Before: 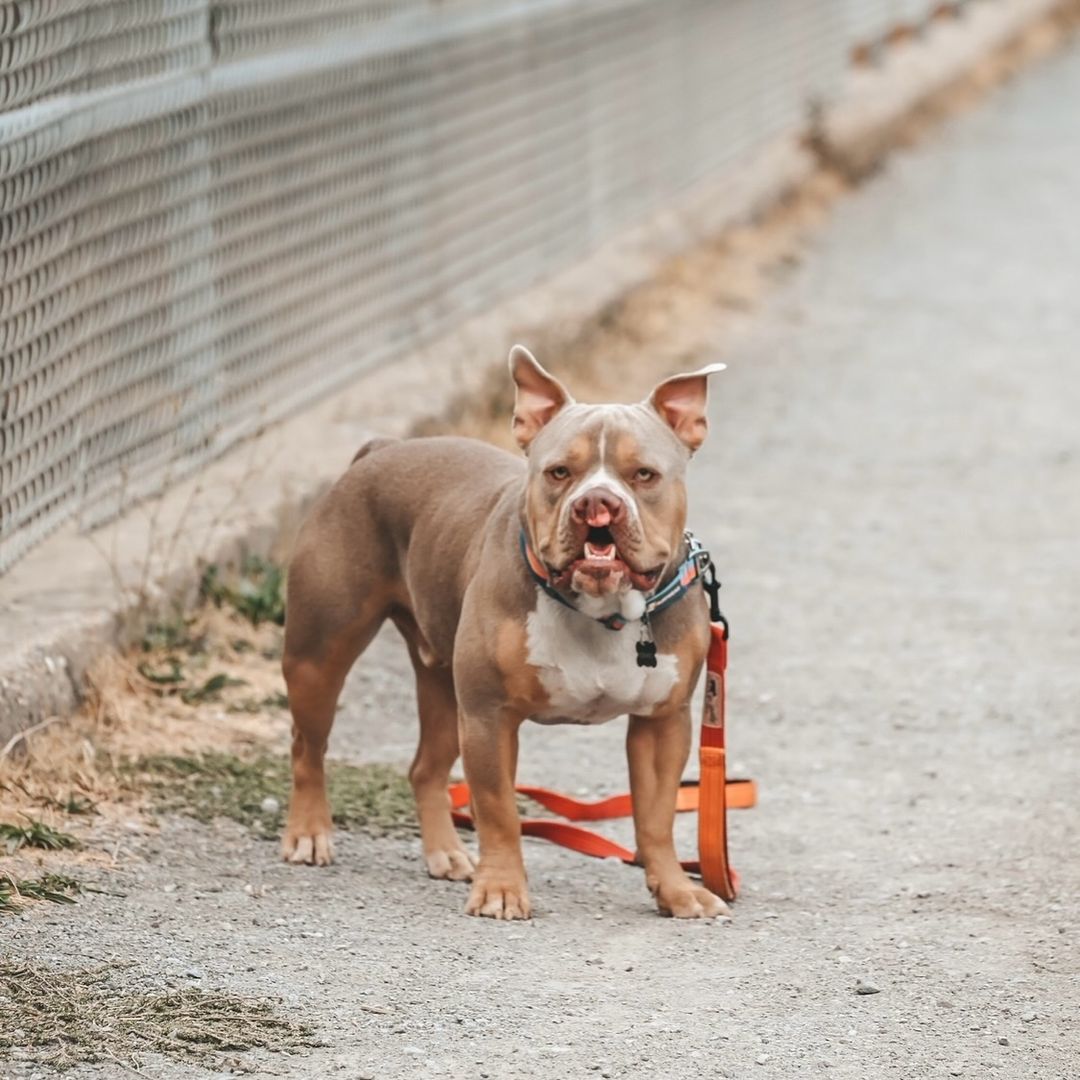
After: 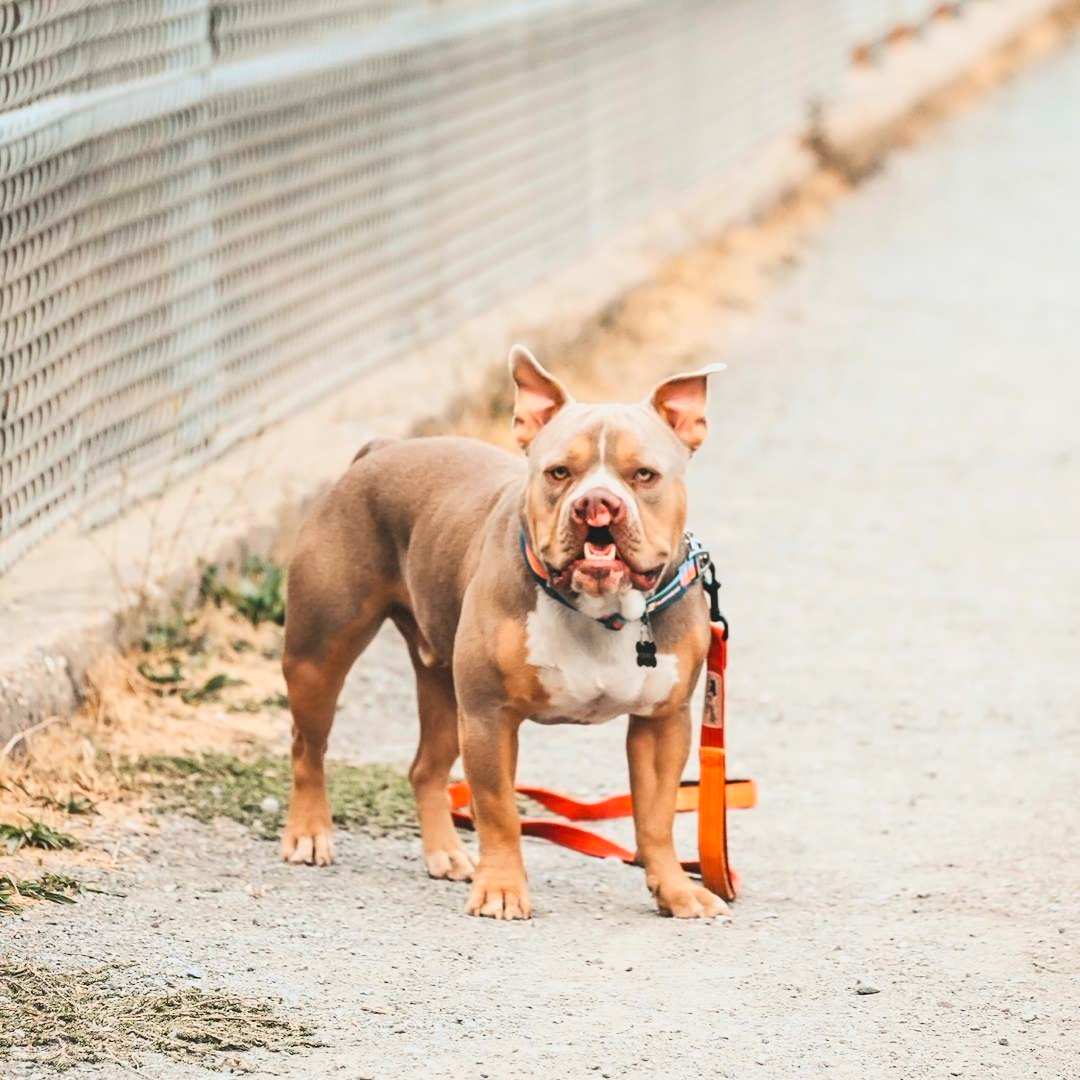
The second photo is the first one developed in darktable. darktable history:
color balance rgb: perceptual saturation grading › global saturation 19.884%
tone curve: curves: ch0 [(0, 0.029) (0.087, 0.084) (0.227, 0.239) (0.46, 0.576) (0.657, 0.796) (0.861, 0.932) (0.997, 0.951)]; ch1 [(0, 0) (0.353, 0.344) (0.45, 0.46) (0.502, 0.494) (0.534, 0.523) (0.573, 0.576) (0.602, 0.631) (0.647, 0.669) (1, 1)]; ch2 [(0, 0) (0.333, 0.346) (0.385, 0.395) (0.44, 0.466) (0.5, 0.493) (0.521, 0.56) (0.553, 0.579) (0.573, 0.599) (0.667, 0.777) (1, 1)], color space Lab, linked channels, preserve colors none
tone equalizer: on, module defaults
